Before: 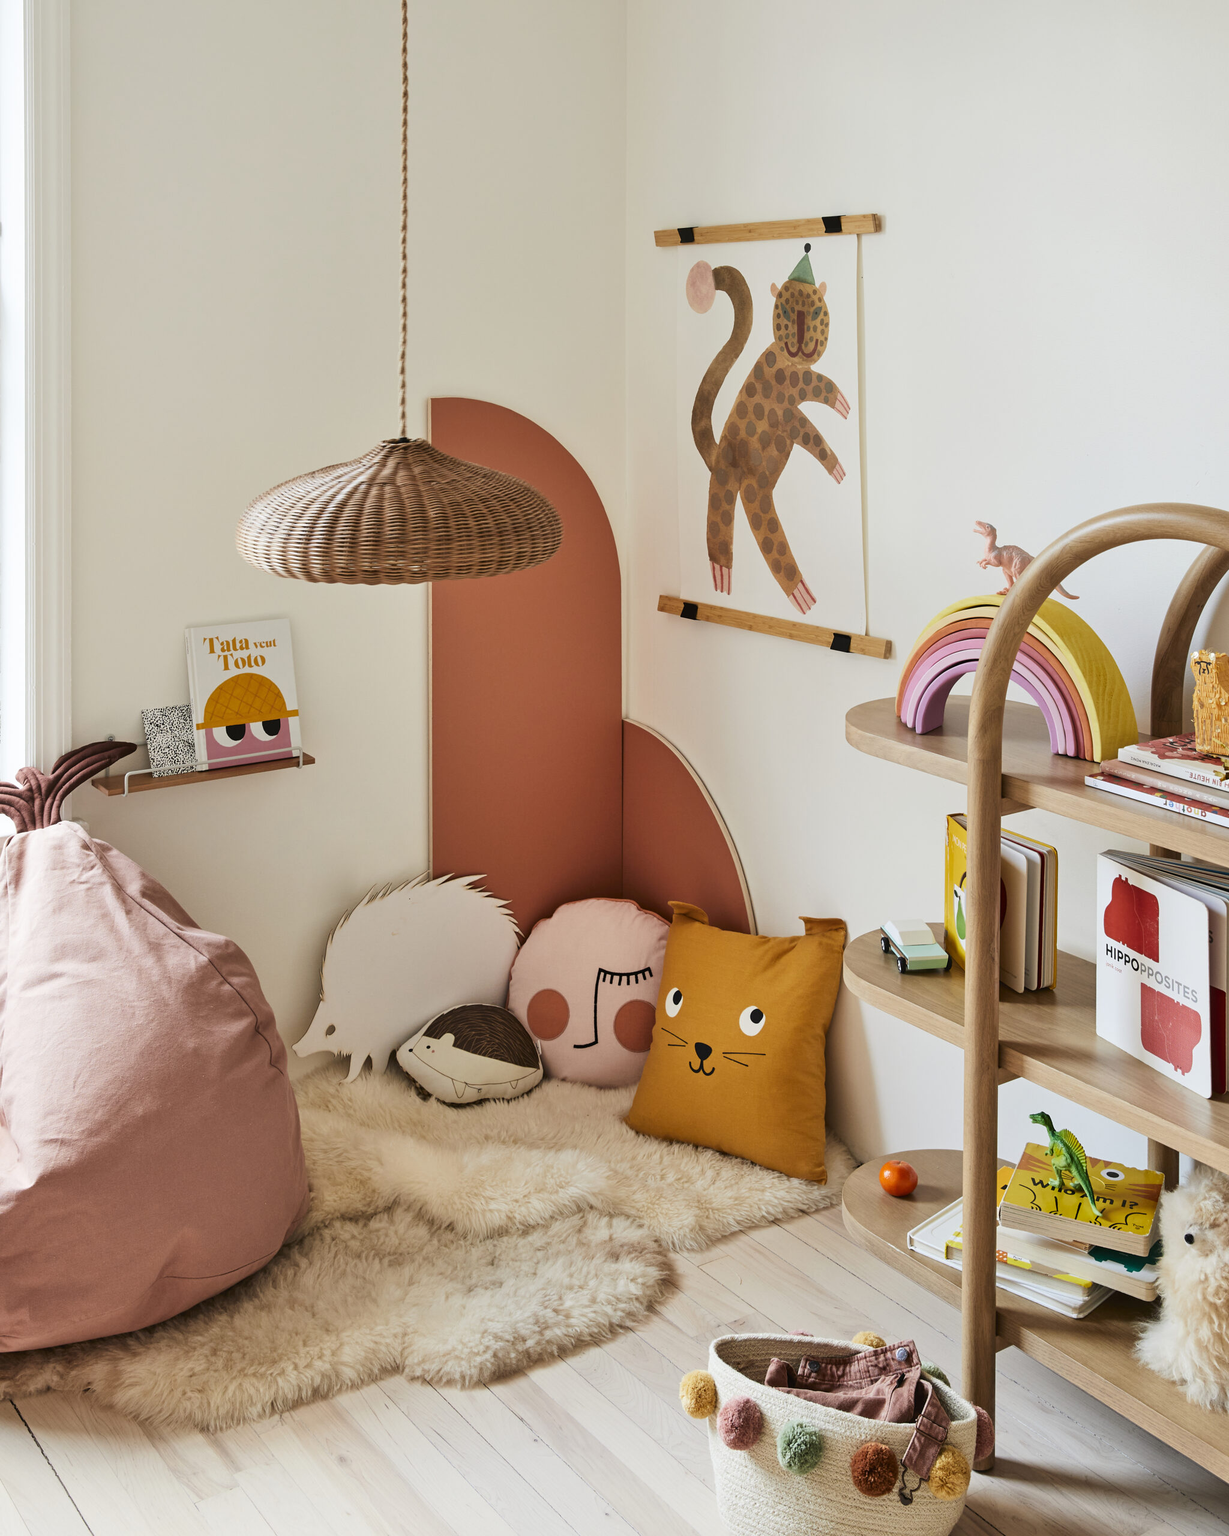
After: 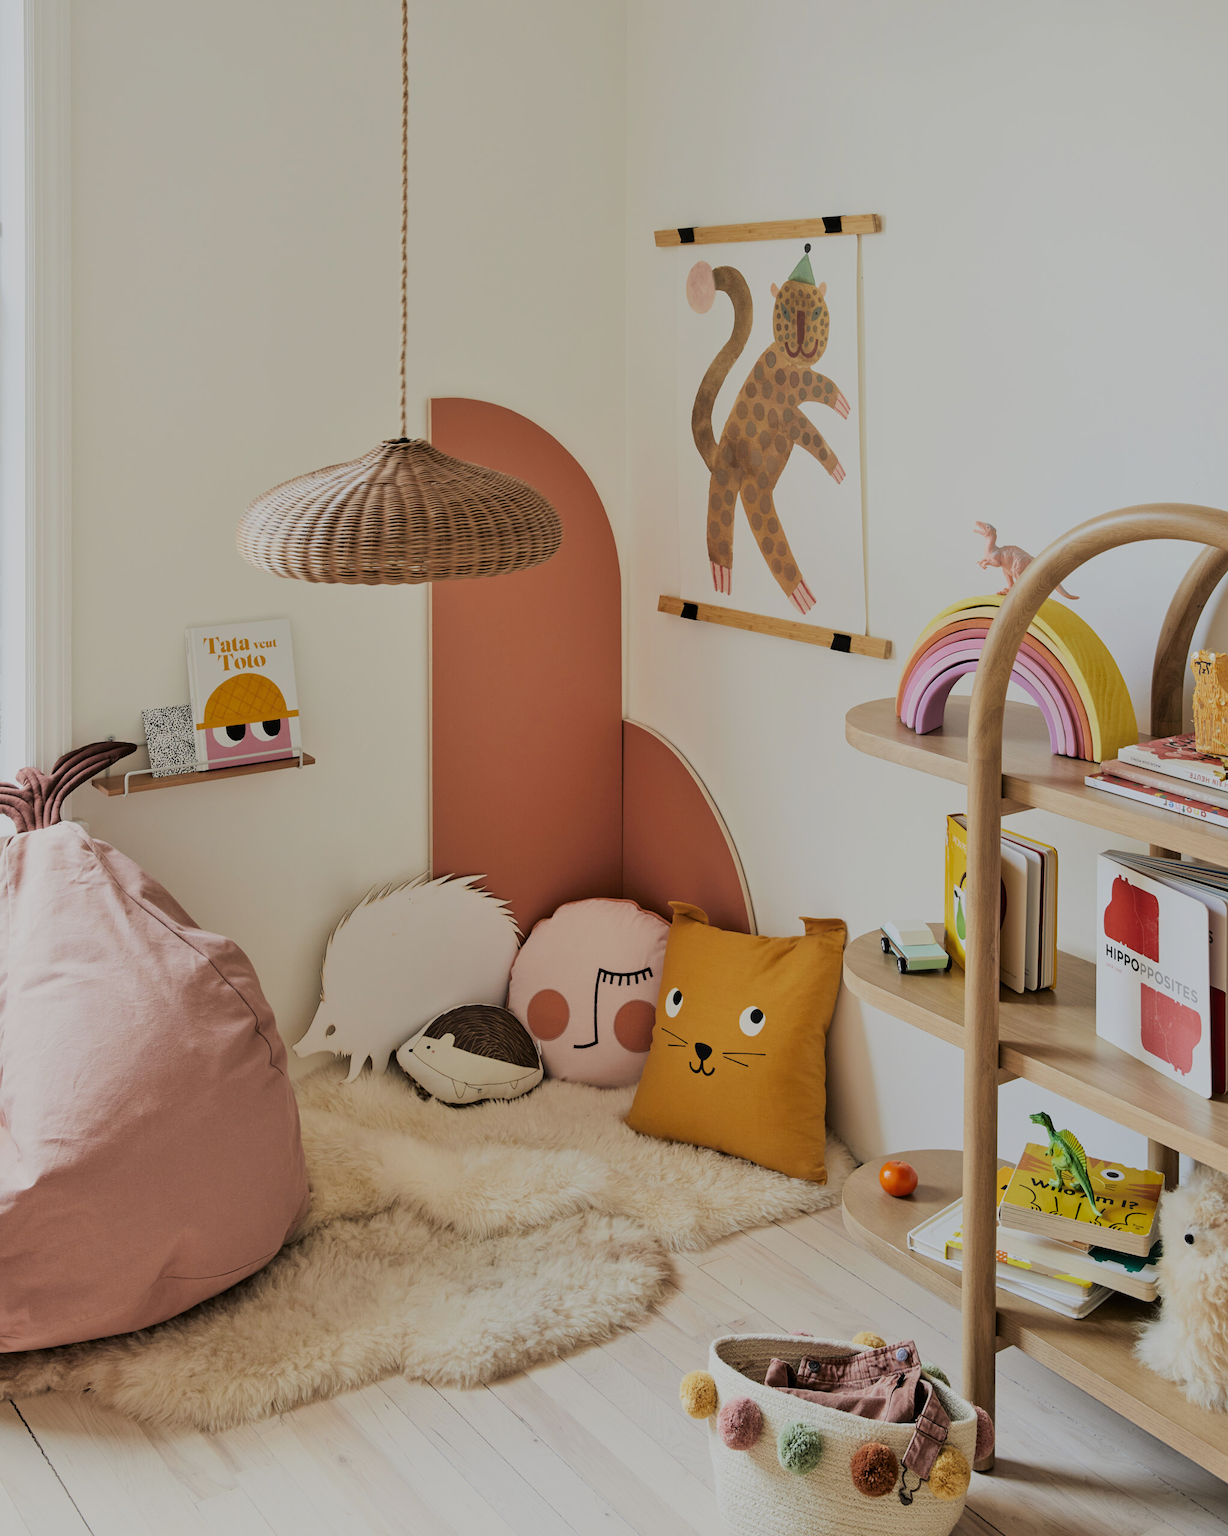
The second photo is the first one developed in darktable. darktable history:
filmic rgb: black relative exposure -6.58 EV, white relative exposure 4.73 EV, hardness 3.1, contrast 0.807, color science v6 (2022)
